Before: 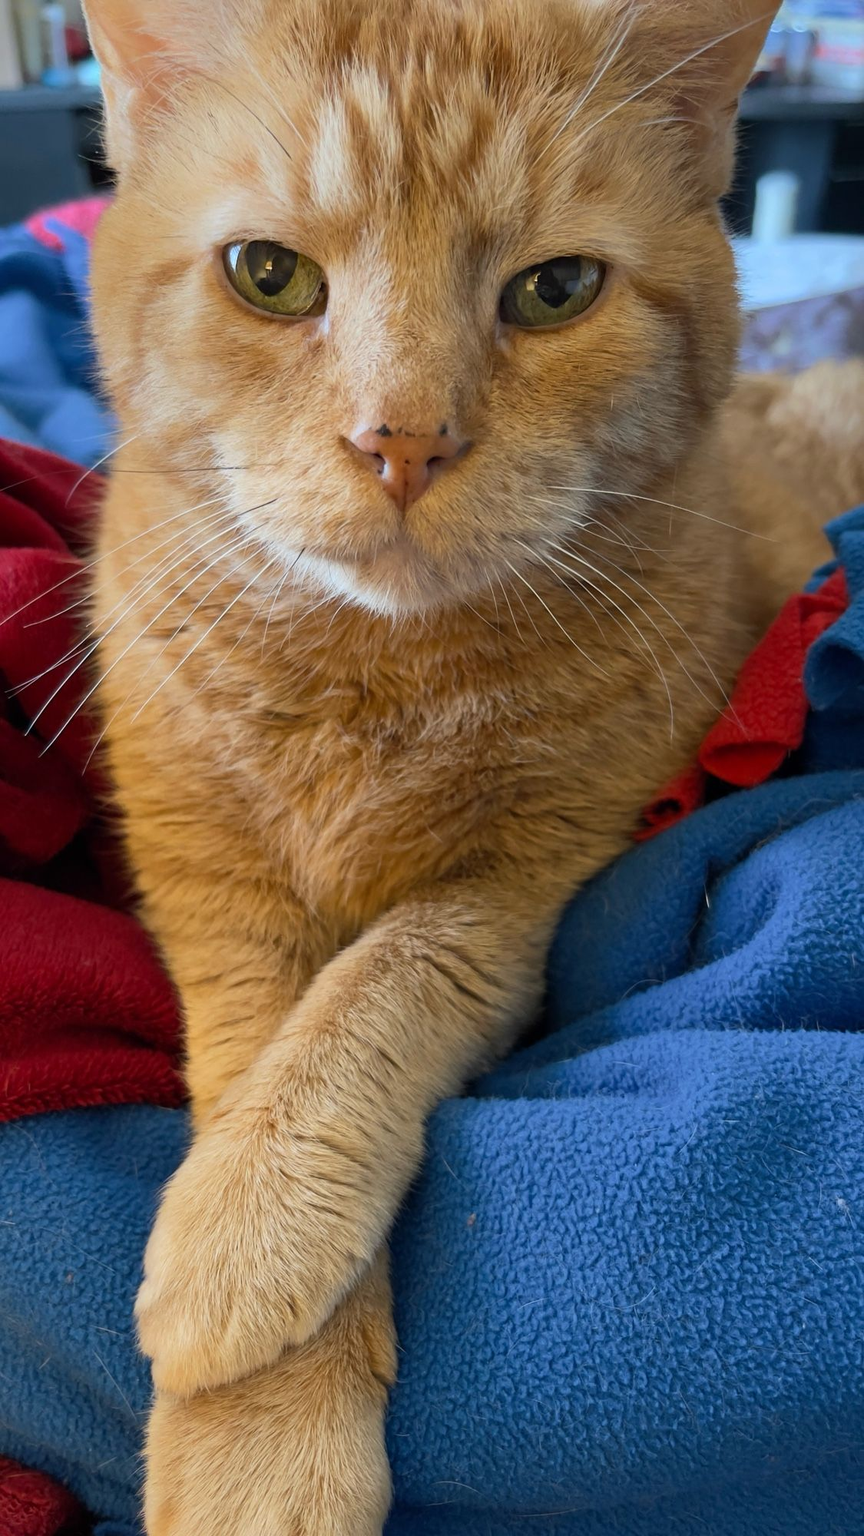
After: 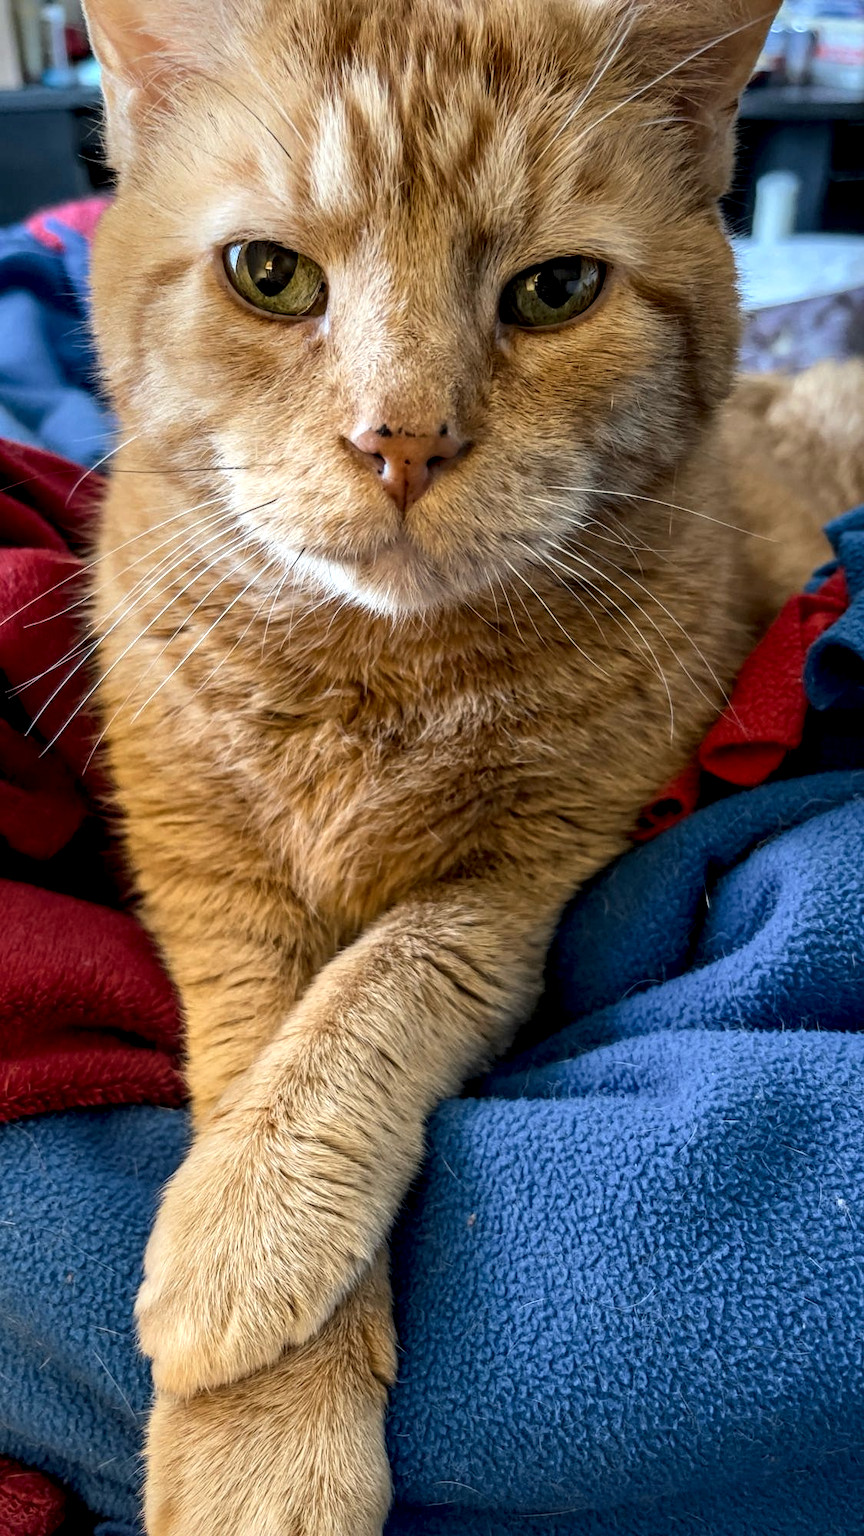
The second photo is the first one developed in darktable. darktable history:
local contrast: highlights 9%, shadows 38%, detail 183%, midtone range 0.476
